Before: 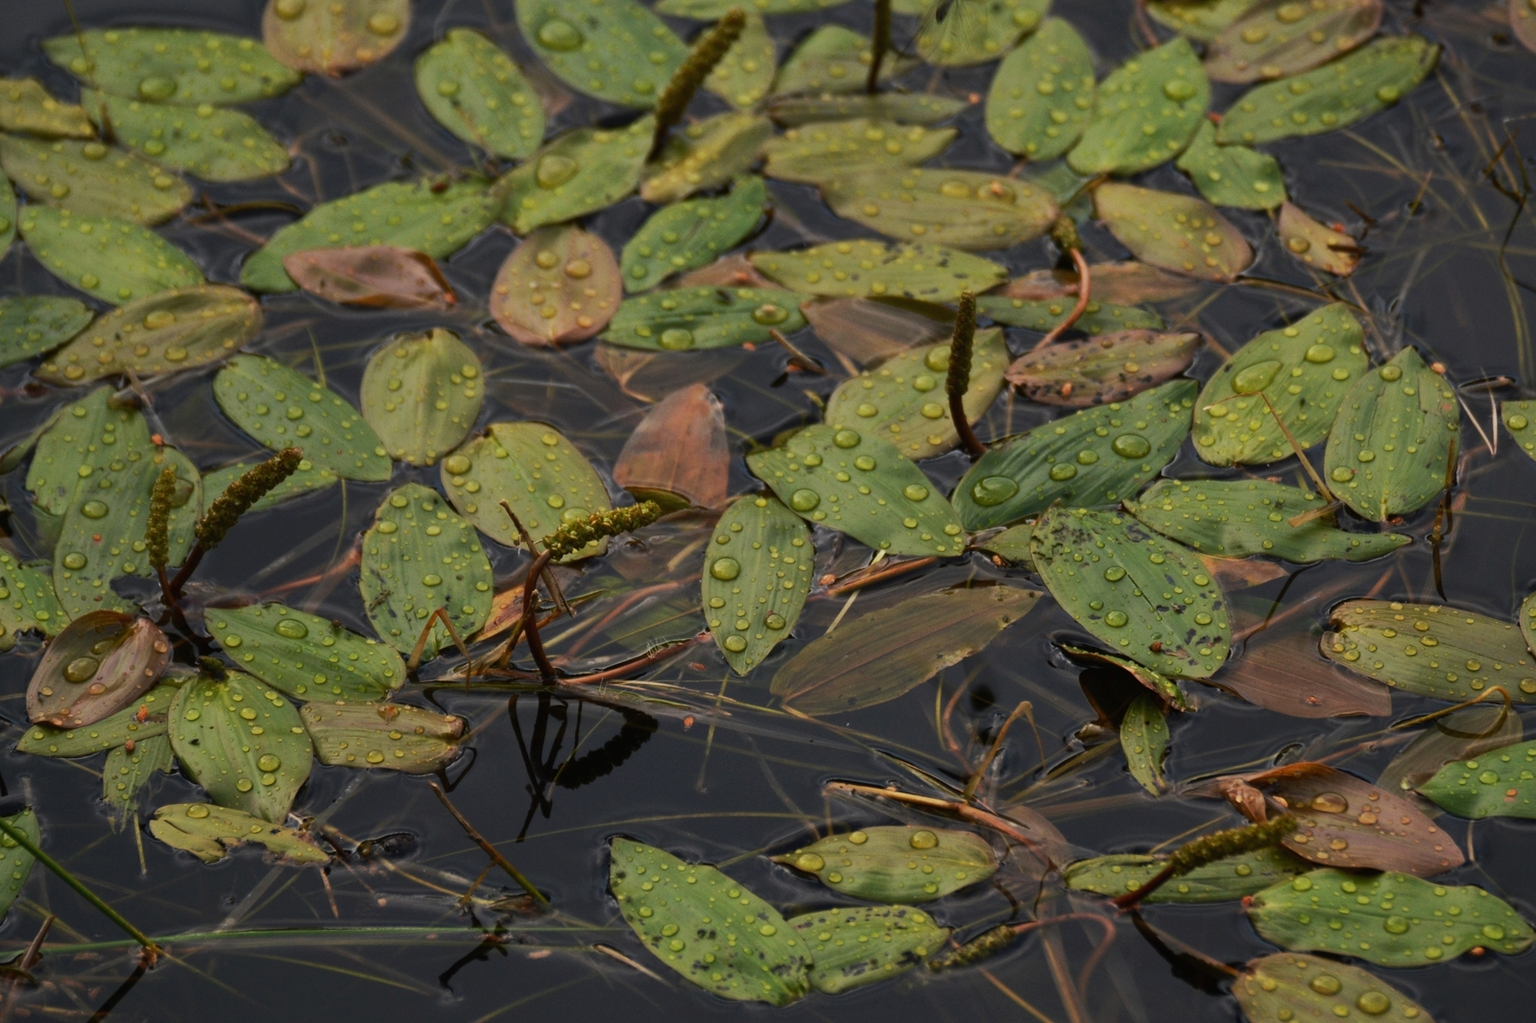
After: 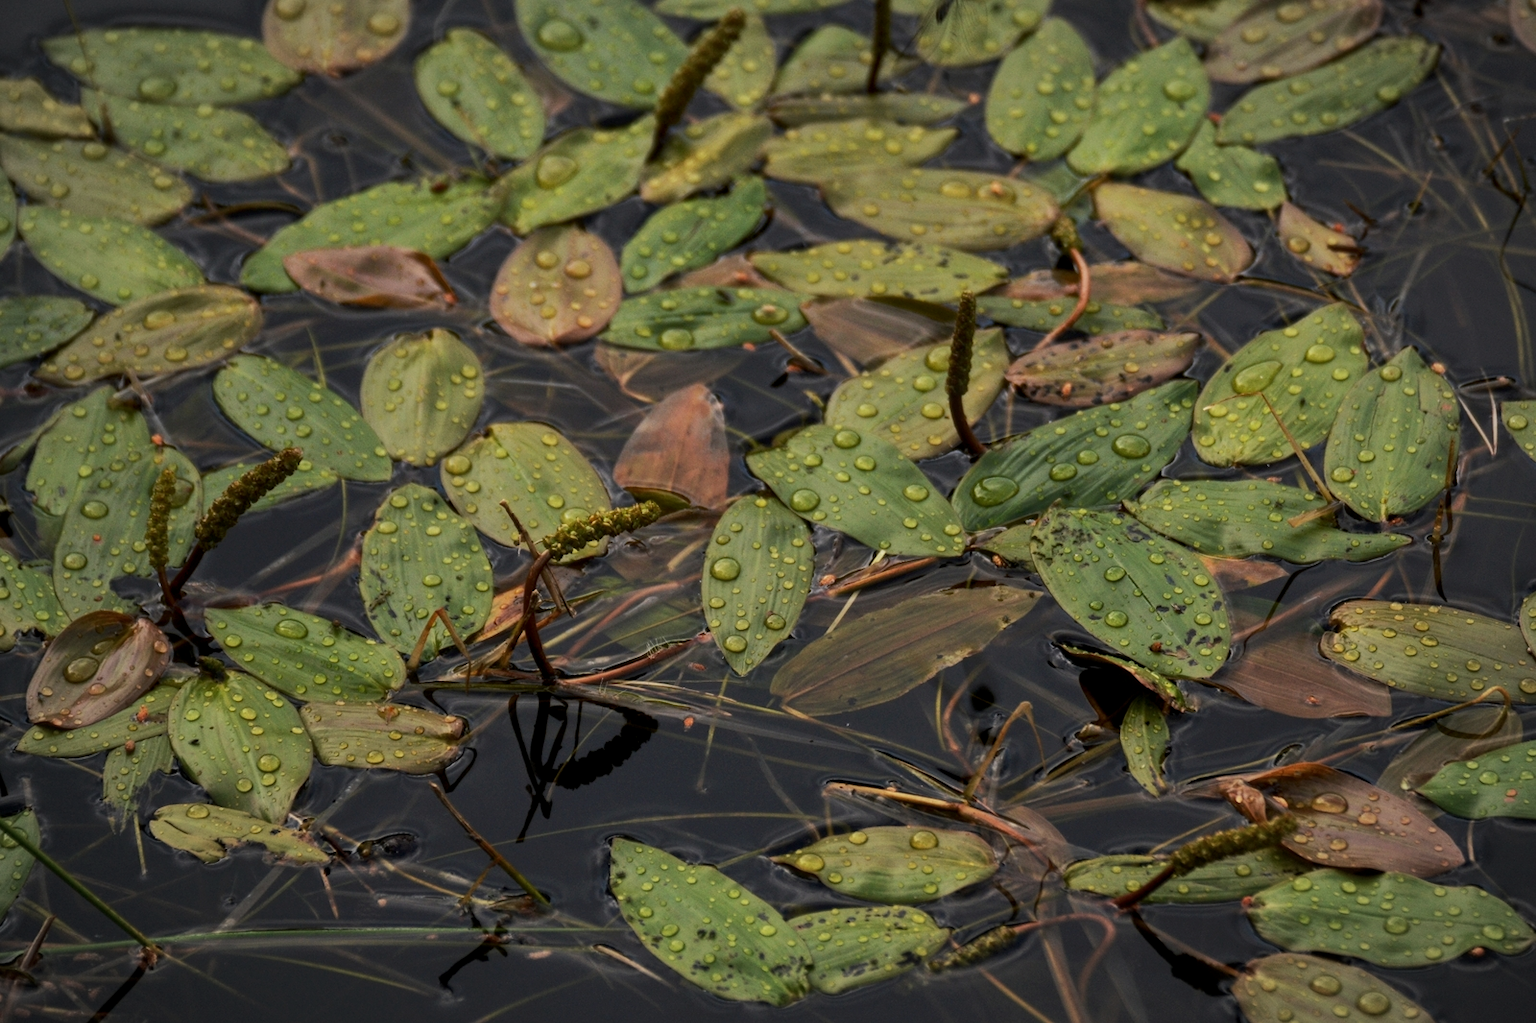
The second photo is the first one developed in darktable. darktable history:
vignetting: fall-off radius 99.97%, width/height ratio 1.341, unbound false
local contrast: on, module defaults
